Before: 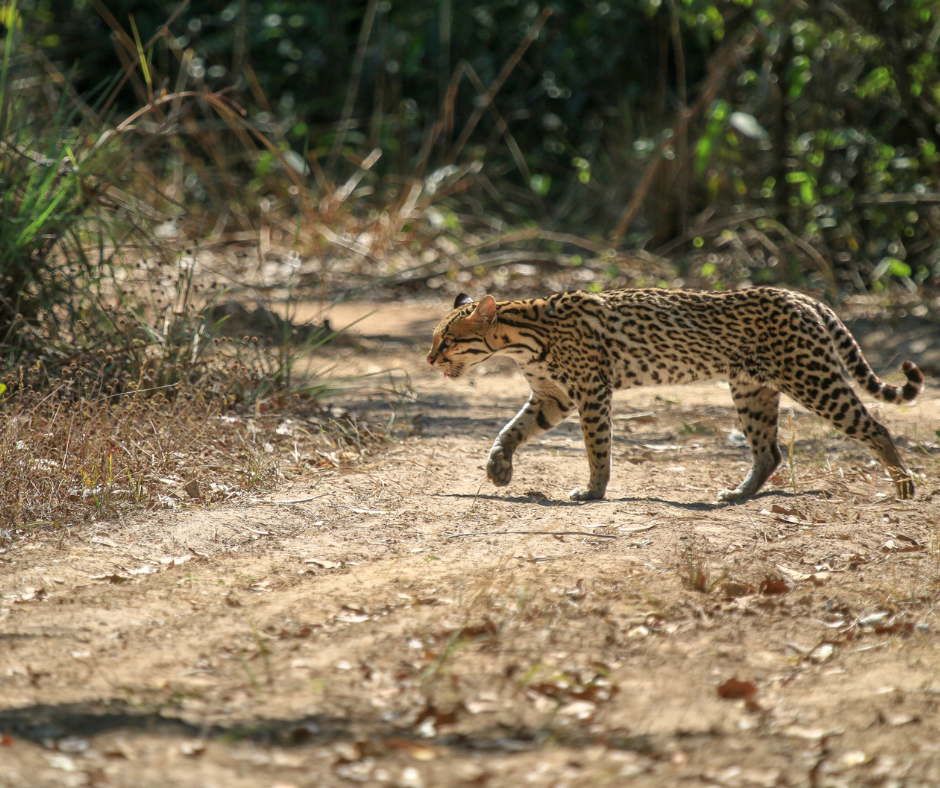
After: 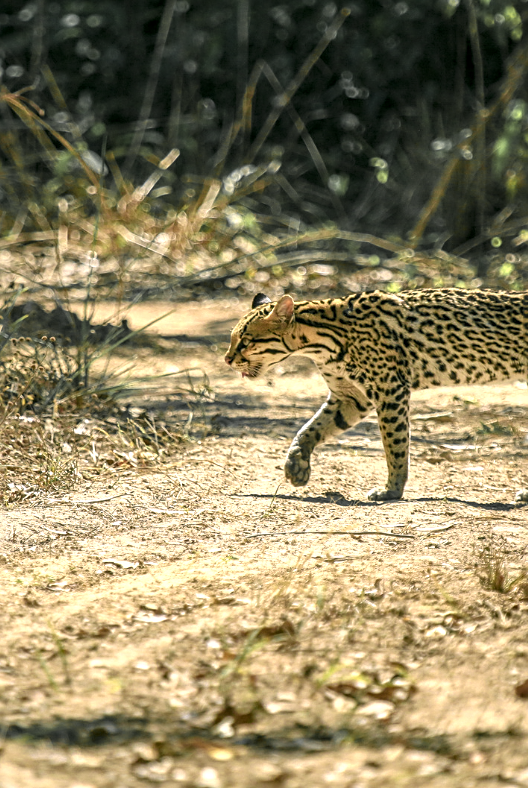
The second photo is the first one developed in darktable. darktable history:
local contrast: on, module defaults
crop: left 21.496%, right 22.254%
color balance: mode lift, gamma, gain (sRGB), lift [1, 1, 1.022, 1.026]
sharpen: on, module defaults
color zones: curves: ch0 [(0.004, 0.306) (0.107, 0.448) (0.252, 0.656) (0.41, 0.398) (0.595, 0.515) (0.768, 0.628)]; ch1 [(0.07, 0.323) (0.151, 0.452) (0.252, 0.608) (0.346, 0.221) (0.463, 0.189) (0.61, 0.368) (0.735, 0.395) (0.921, 0.412)]; ch2 [(0, 0.476) (0.132, 0.512) (0.243, 0.512) (0.397, 0.48) (0.522, 0.376) (0.634, 0.536) (0.761, 0.46)]
color correction: highlights a* 4.02, highlights b* 4.98, shadows a* -7.55, shadows b* 4.98
